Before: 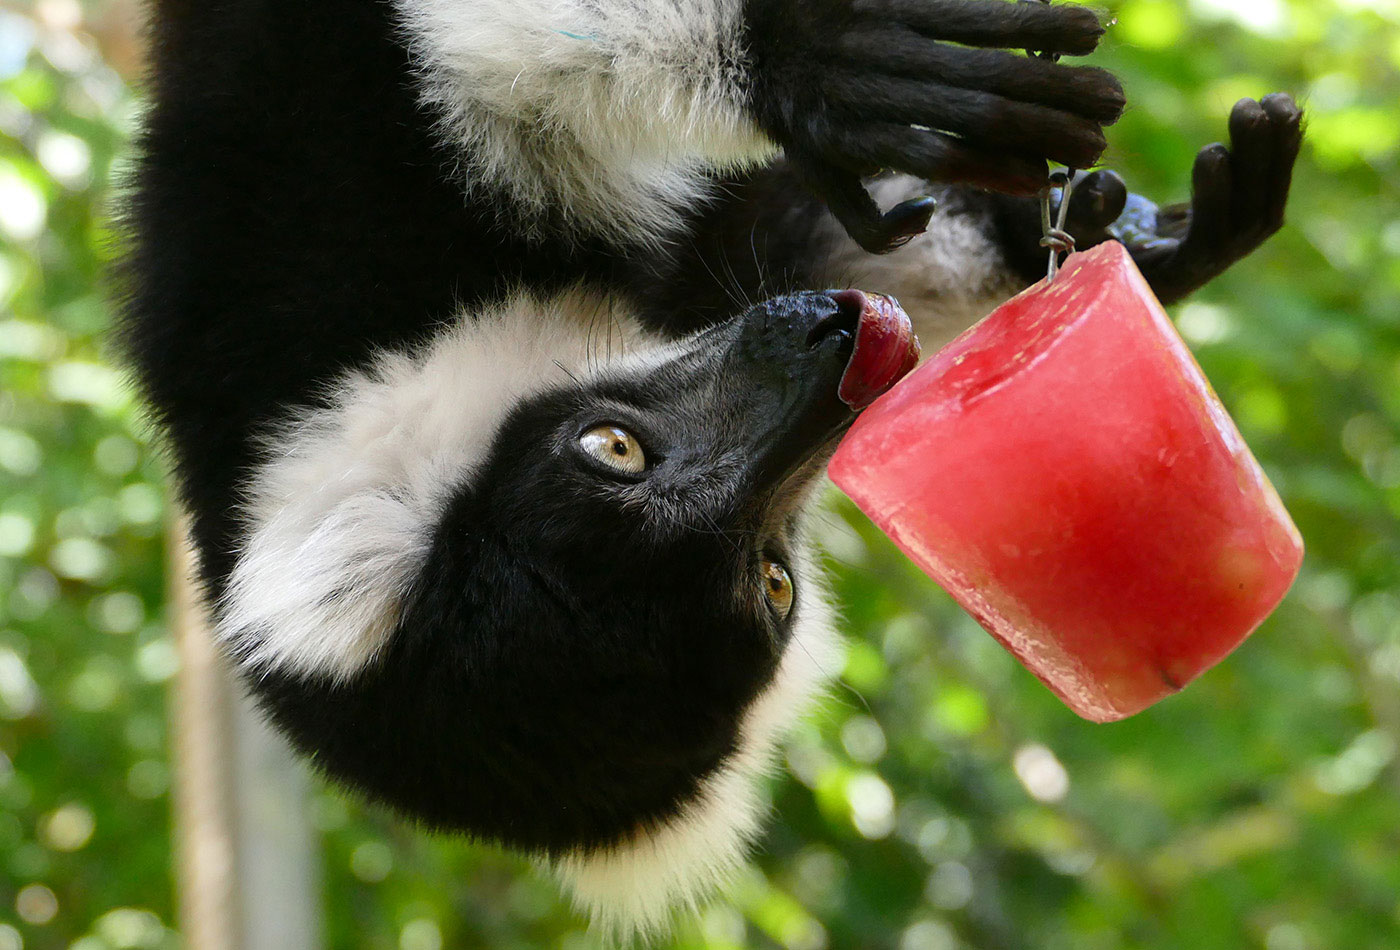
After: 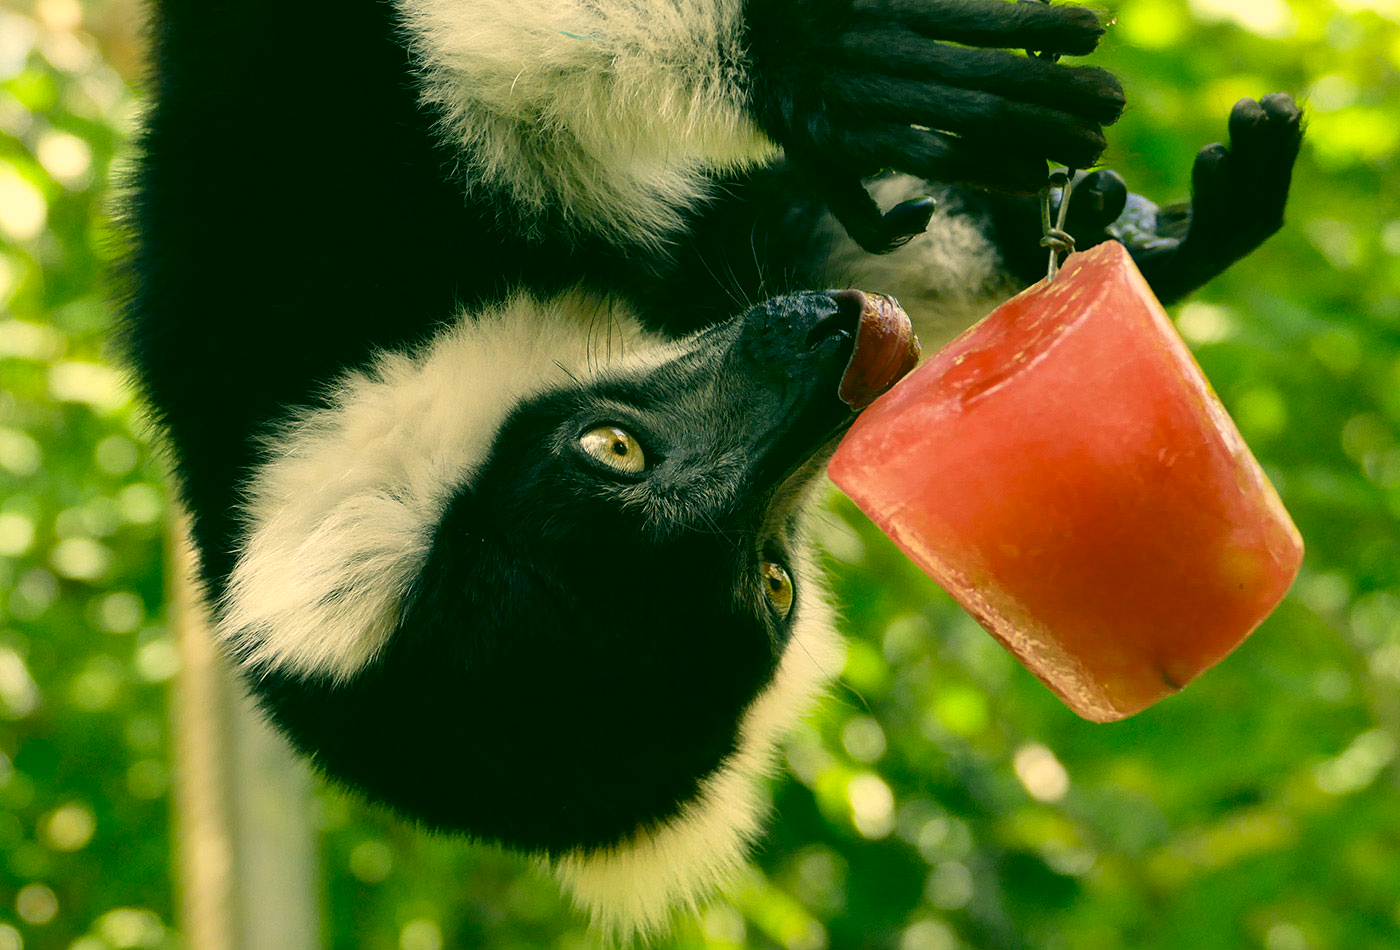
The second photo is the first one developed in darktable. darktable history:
color correction: highlights a* 5.71, highlights b* 33.07, shadows a* -25.37, shadows b* 4.02
